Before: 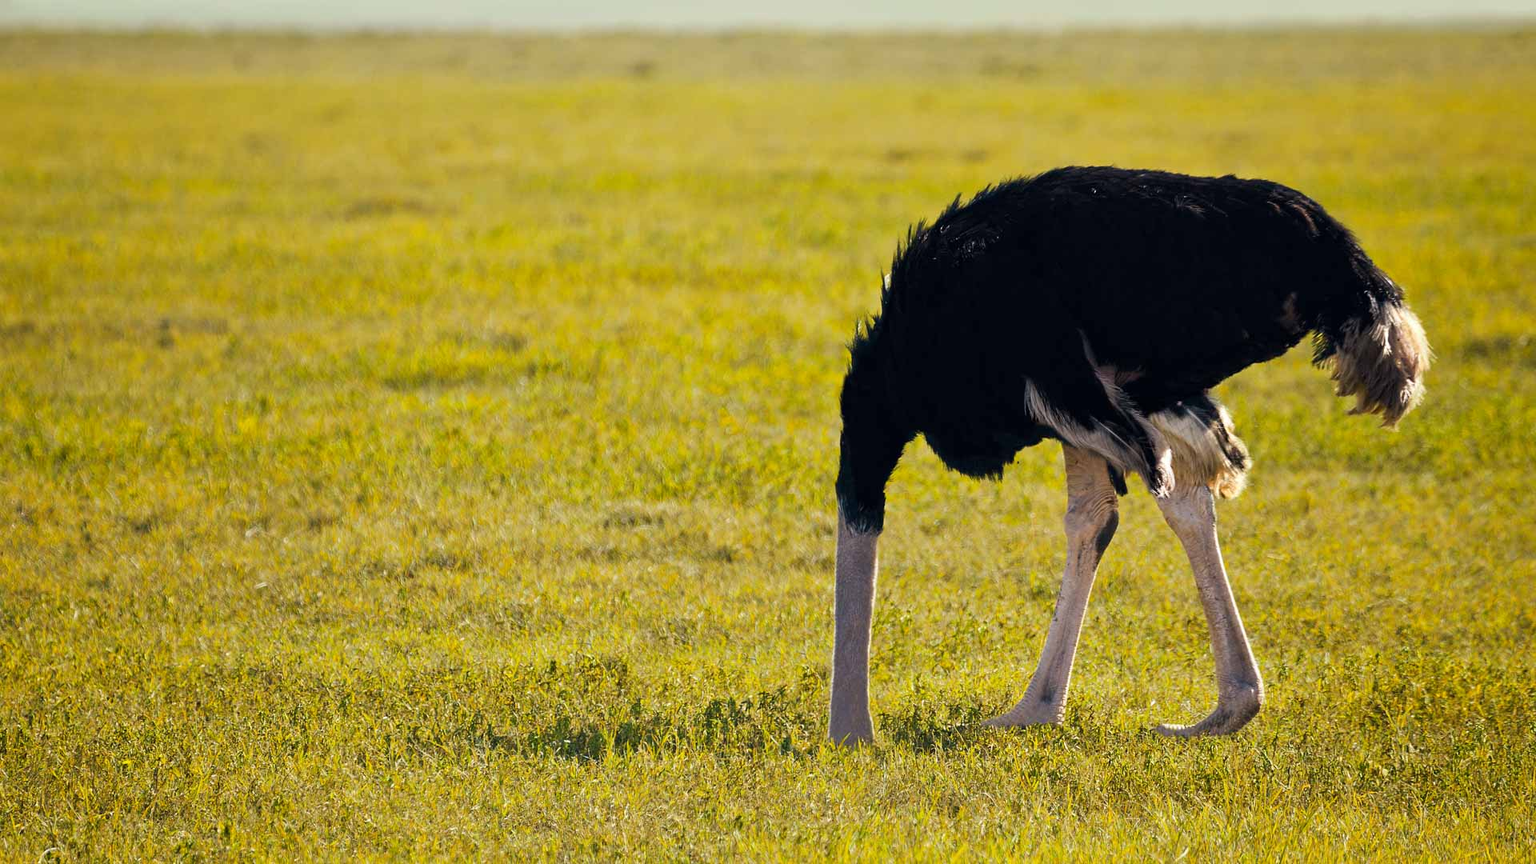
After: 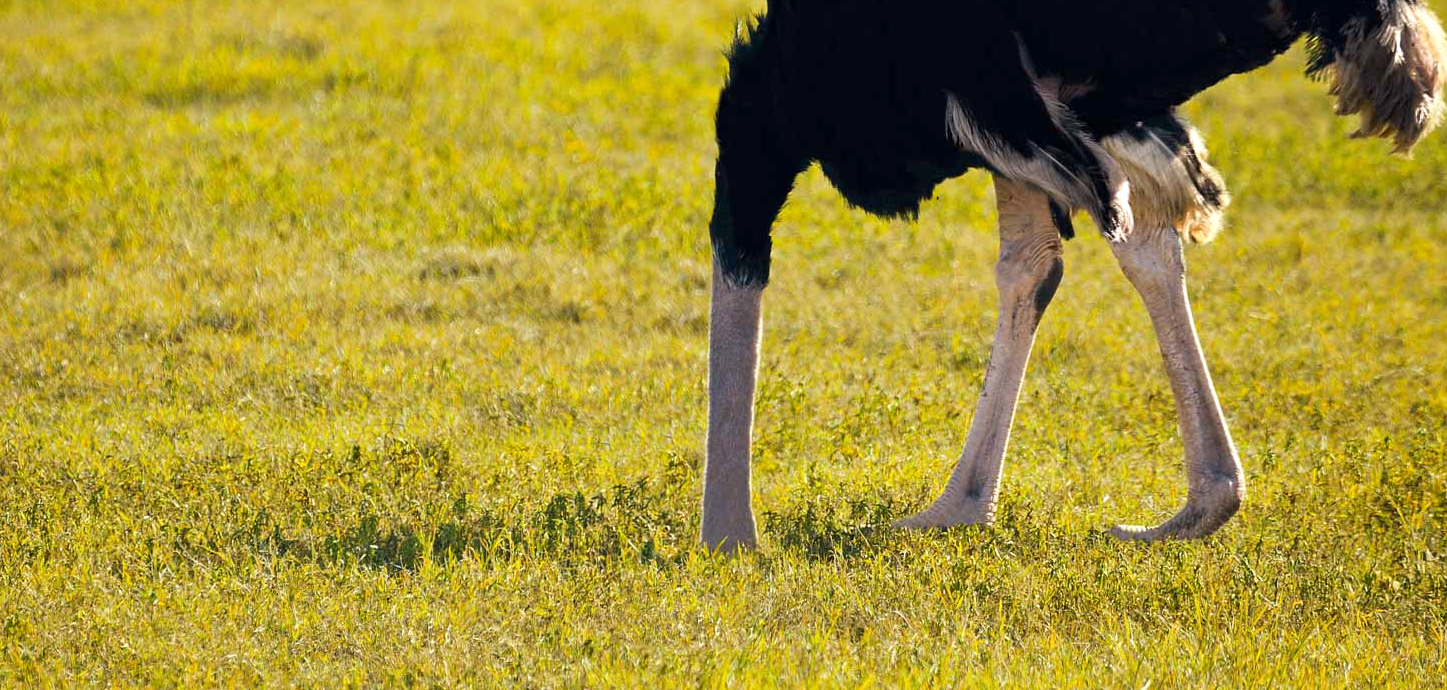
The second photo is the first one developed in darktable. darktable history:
crop and rotate: left 17.484%, top 35.266%, right 7.128%, bottom 0.79%
exposure: exposure 0.204 EV, compensate exposure bias true, compensate highlight preservation false
